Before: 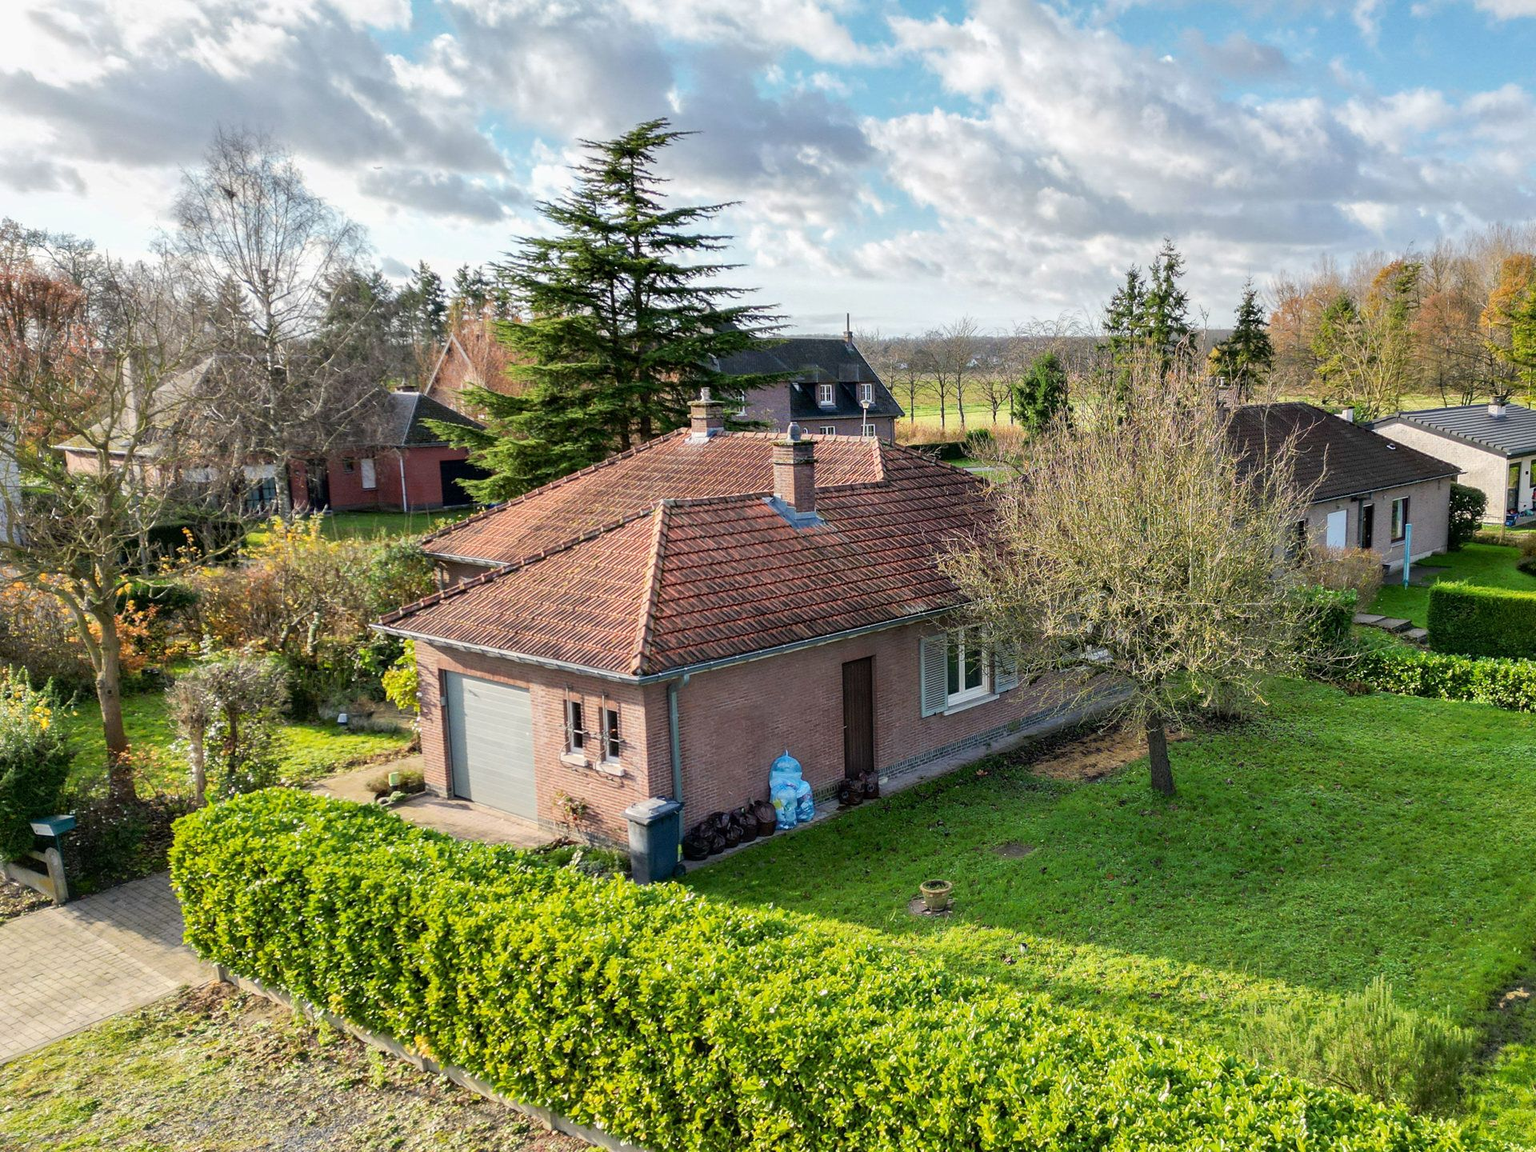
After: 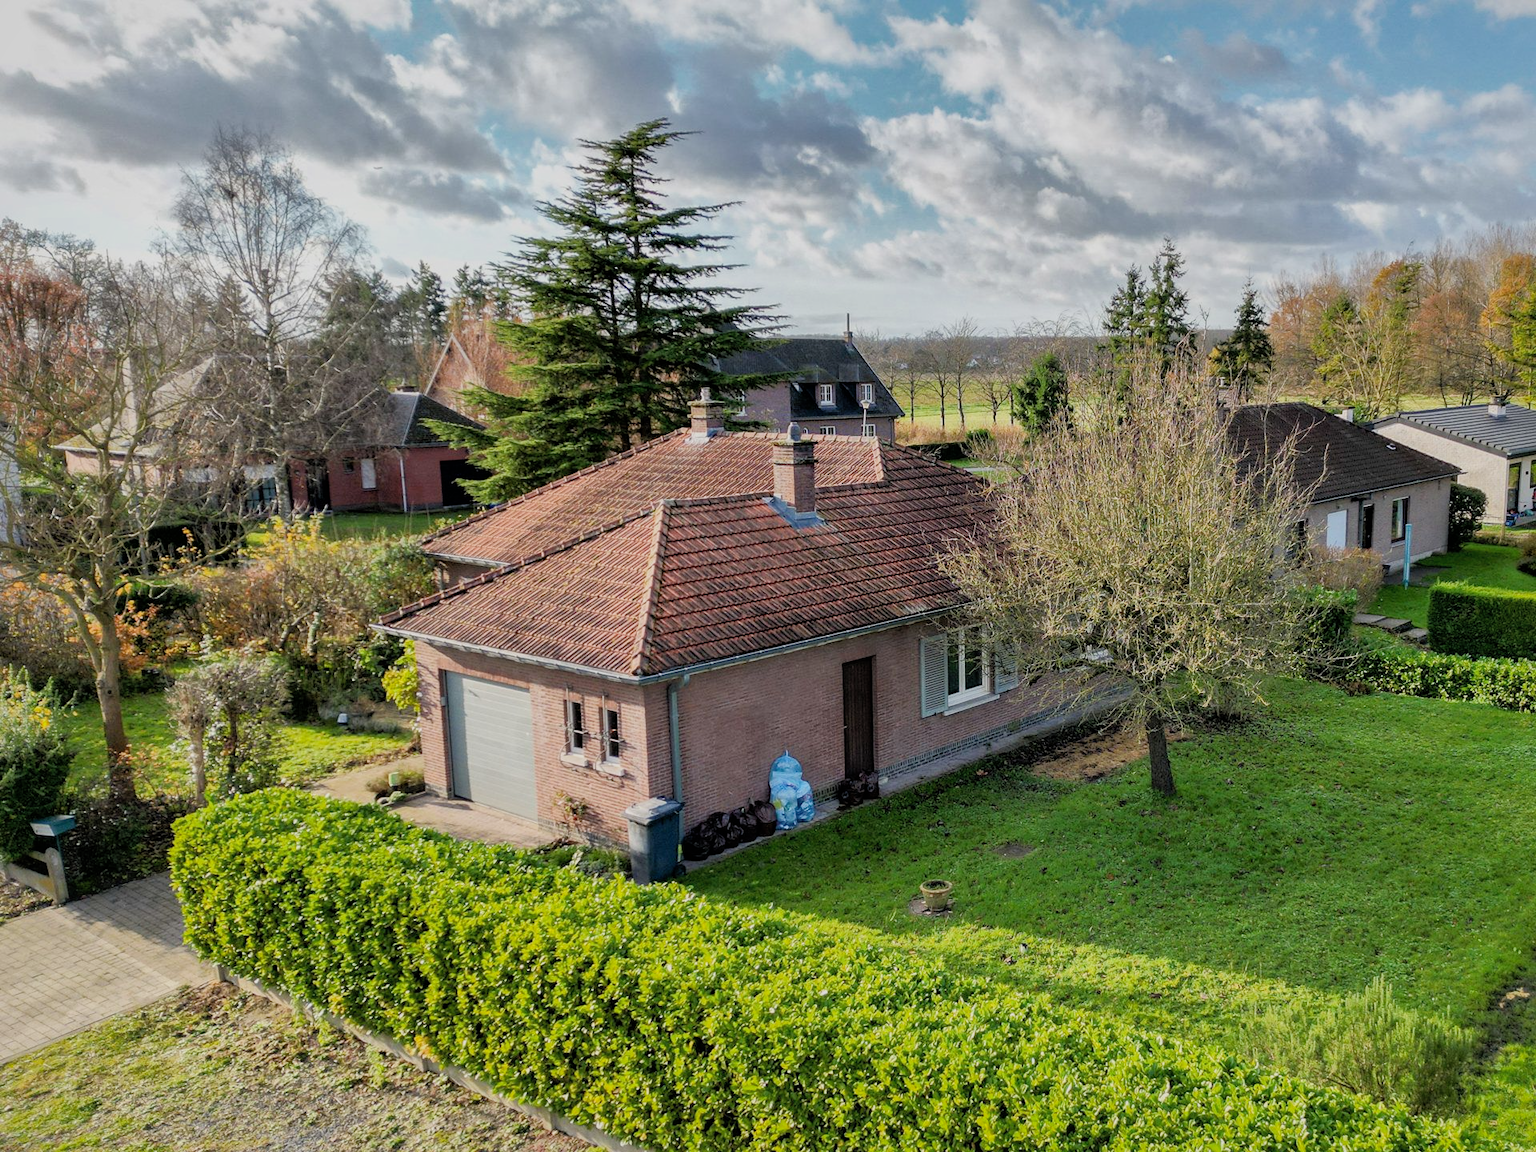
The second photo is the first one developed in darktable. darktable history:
tone equalizer: -8 EV 0.001 EV, -7 EV -0.002 EV, -6 EV 0.003 EV, -5 EV -0.024 EV, -4 EV -0.095 EV, -3 EV -0.182 EV, -2 EV 0.236 EV, -1 EV 0.711 EV, +0 EV 0.501 EV, edges refinement/feathering 500, mask exposure compensation -1.57 EV, preserve details no
shadows and highlights: shadows 39.69, highlights -60.05
filmic rgb: black relative exposure -7.65 EV, white relative exposure 4.56 EV, hardness 3.61
